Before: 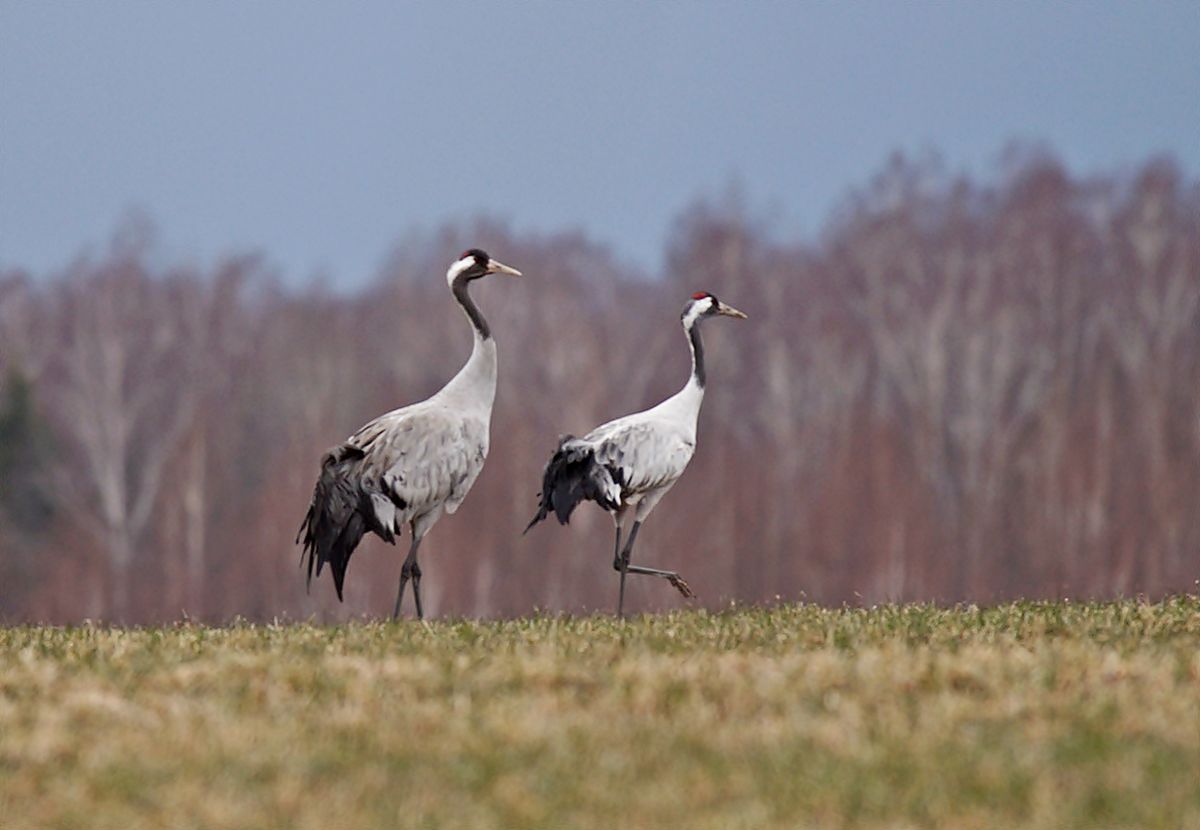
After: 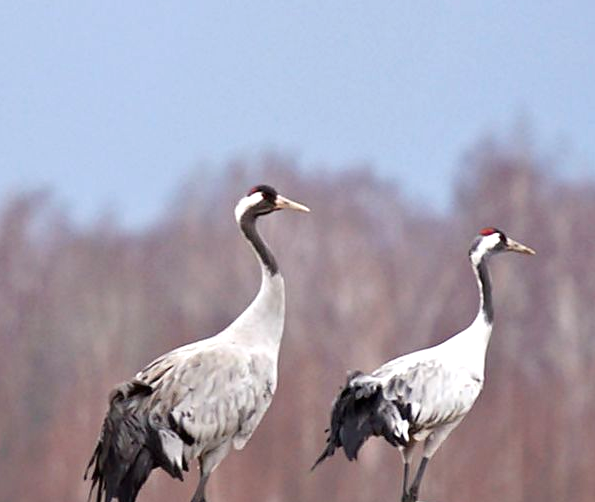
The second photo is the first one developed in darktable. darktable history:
crop: left 17.744%, top 7.764%, right 32.621%, bottom 31.716%
exposure: black level correction 0, exposure 0.699 EV, compensate exposure bias true, compensate highlight preservation false
